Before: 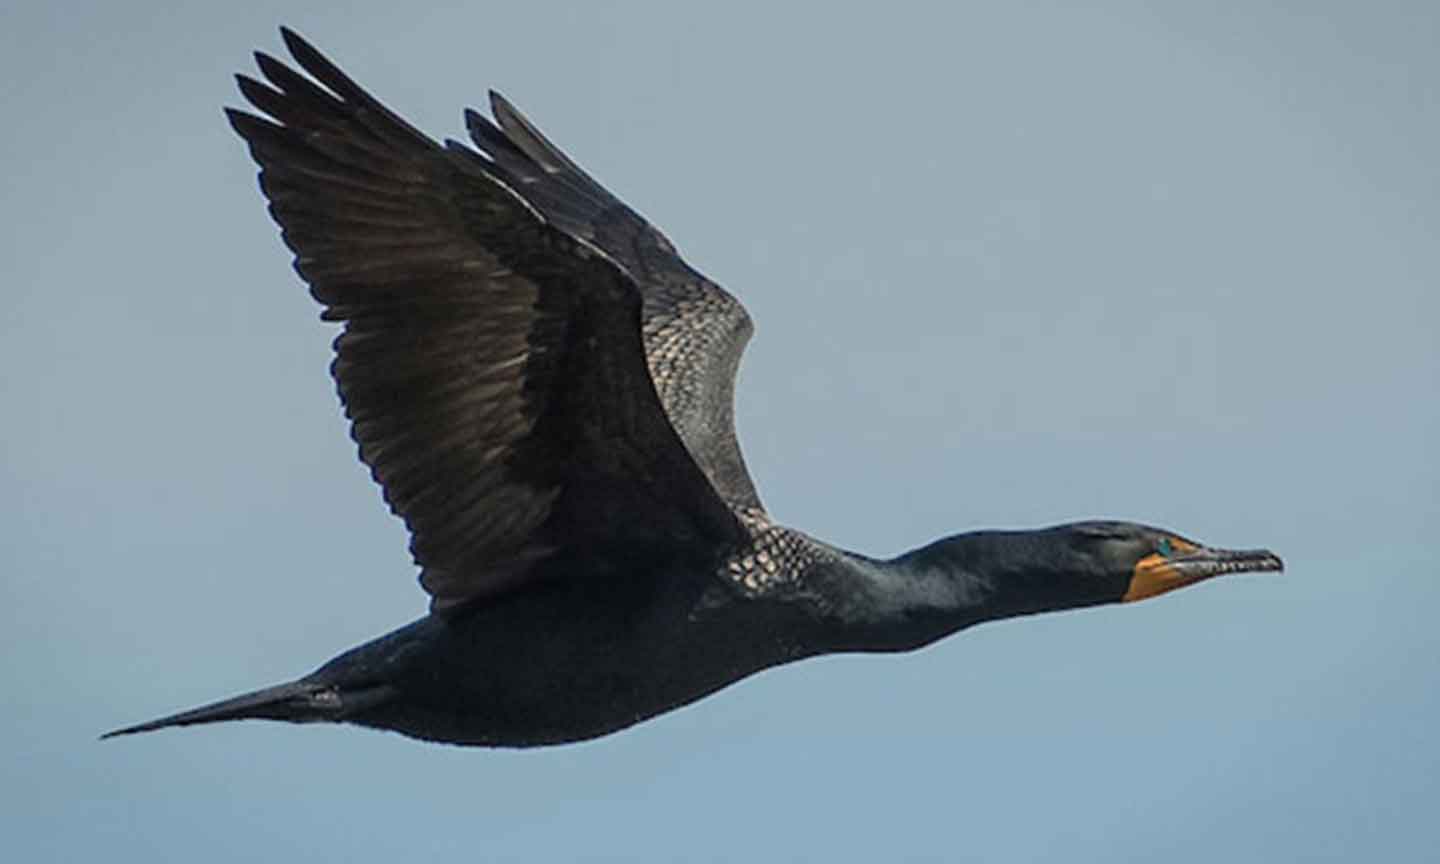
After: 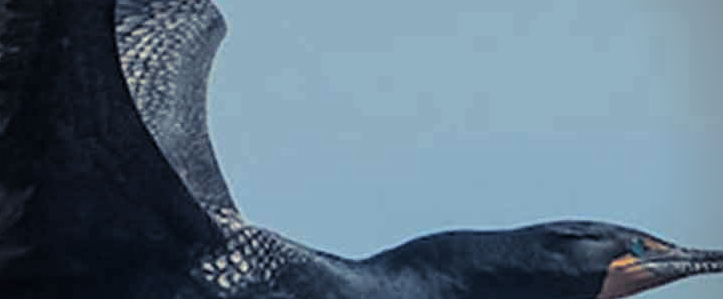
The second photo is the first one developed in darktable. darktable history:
white balance: emerald 1
crop: left 36.607%, top 34.735%, right 13.146%, bottom 30.611%
vignetting: on, module defaults
split-toning: shadows › hue 230.4°
color balance: mode lift, gamma, gain (sRGB)
color calibration: illuminant Planckian (black body), adaptation linear Bradford (ICC v4), x 0.364, y 0.367, temperature 4417.56 K, saturation algorithm version 1 (2020)
